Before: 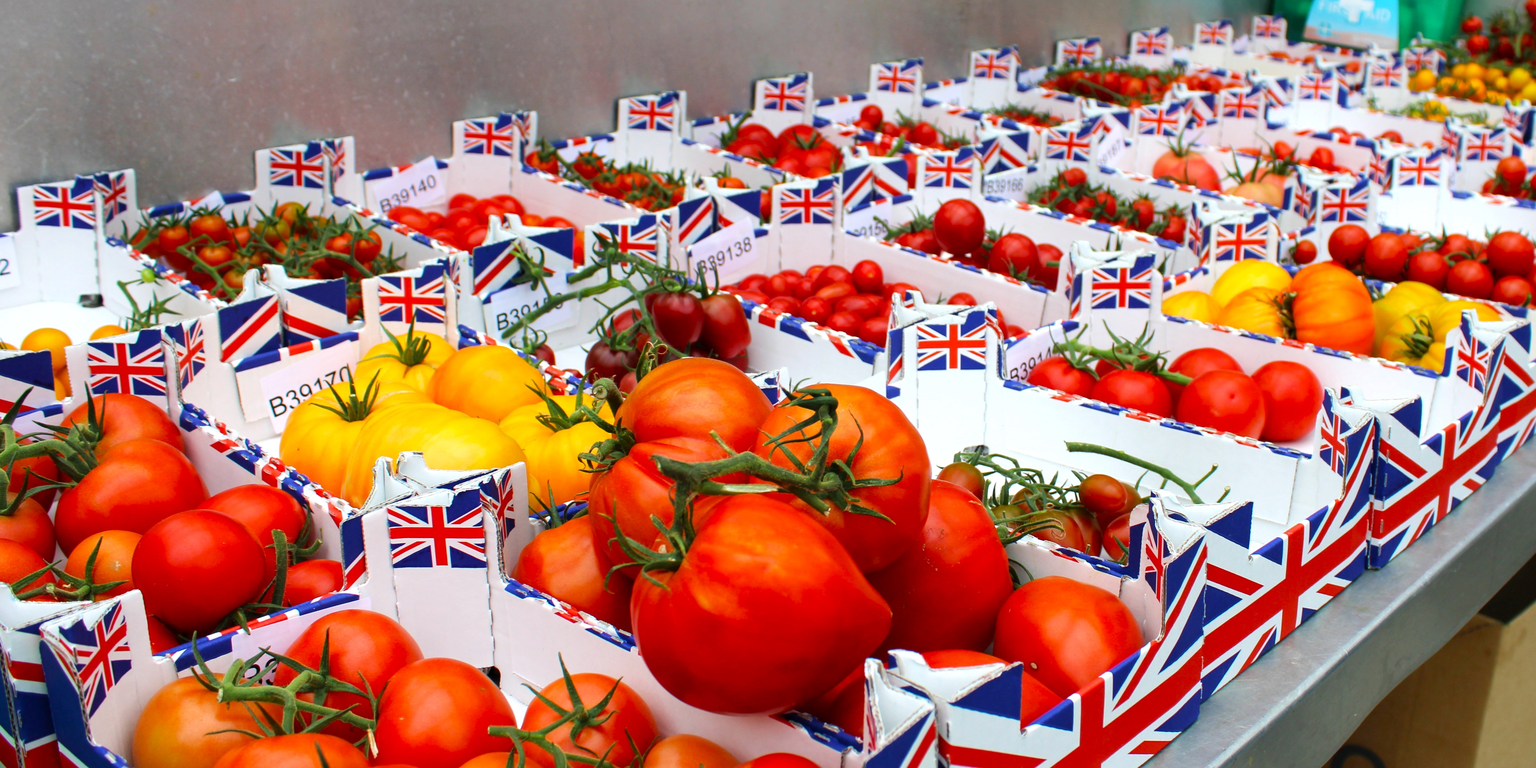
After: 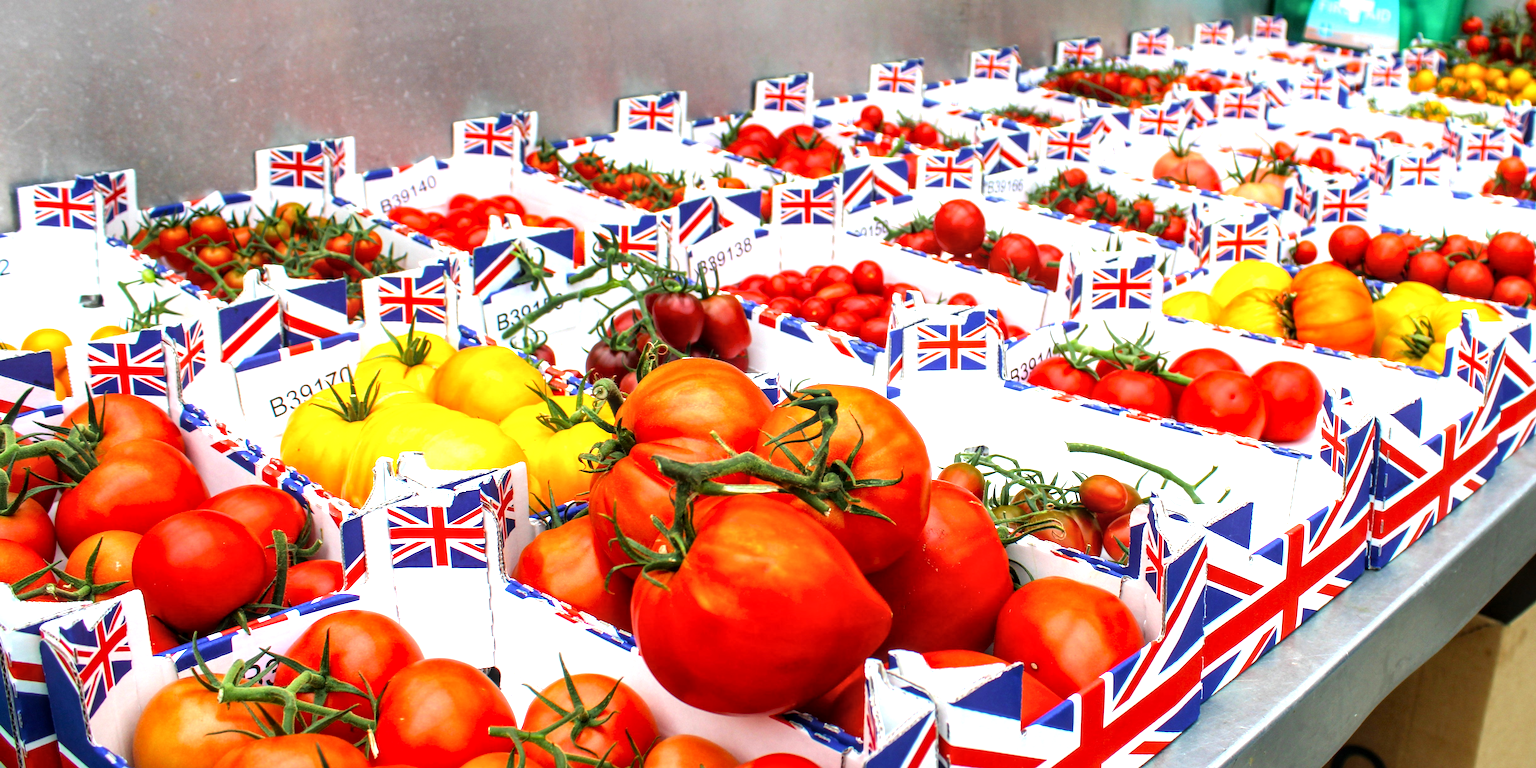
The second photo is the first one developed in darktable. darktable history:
local contrast: detail 130%
tone equalizer: -8 EV -0.728 EV, -7 EV -0.687 EV, -6 EV -0.573 EV, -5 EV -0.38 EV, -3 EV 0.401 EV, -2 EV 0.6 EV, -1 EV 0.679 EV, +0 EV 0.744 EV
